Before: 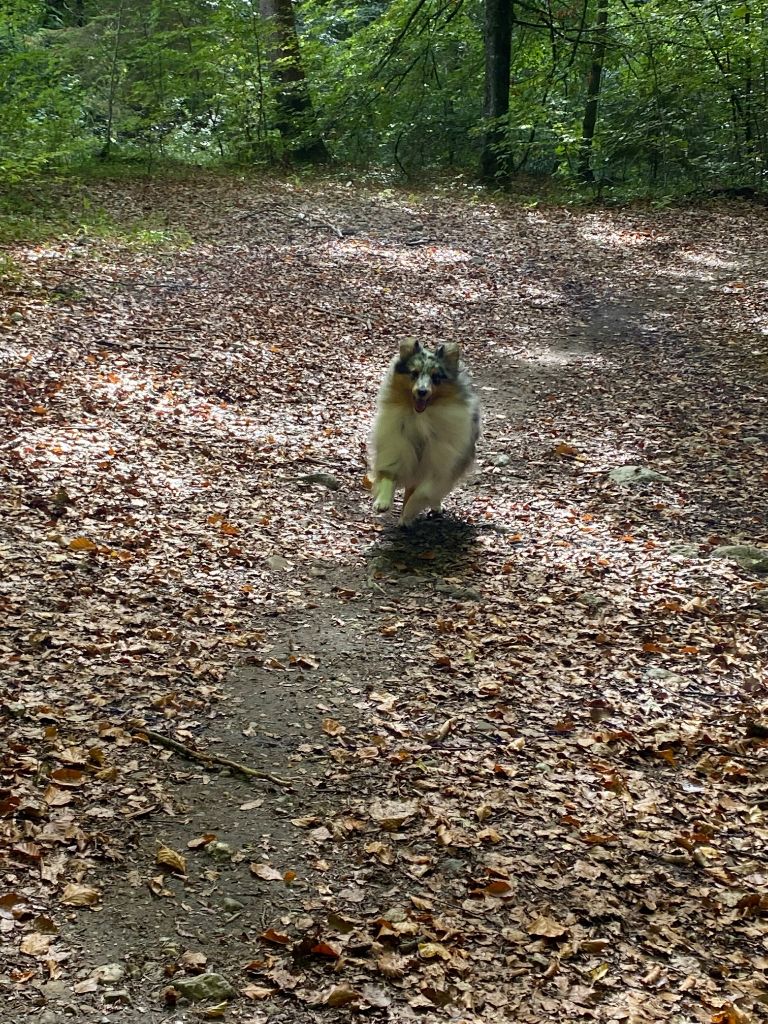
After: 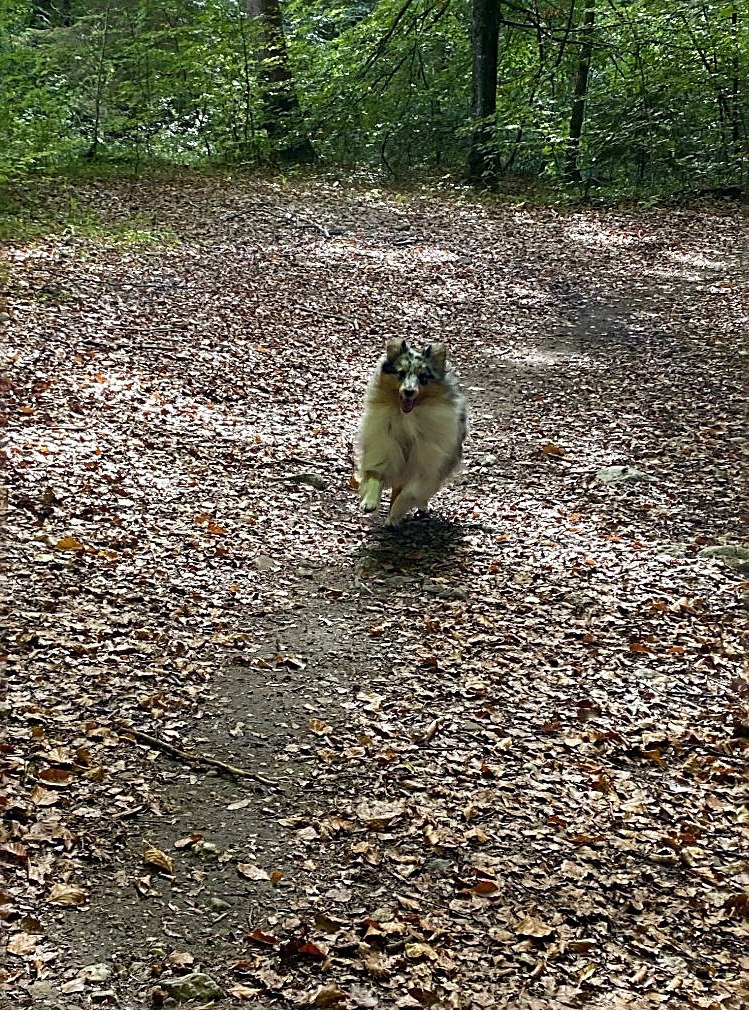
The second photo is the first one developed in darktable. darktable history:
sharpen: radius 2.584, amount 0.688
crop and rotate: left 1.774%, right 0.633%, bottom 1.28%
